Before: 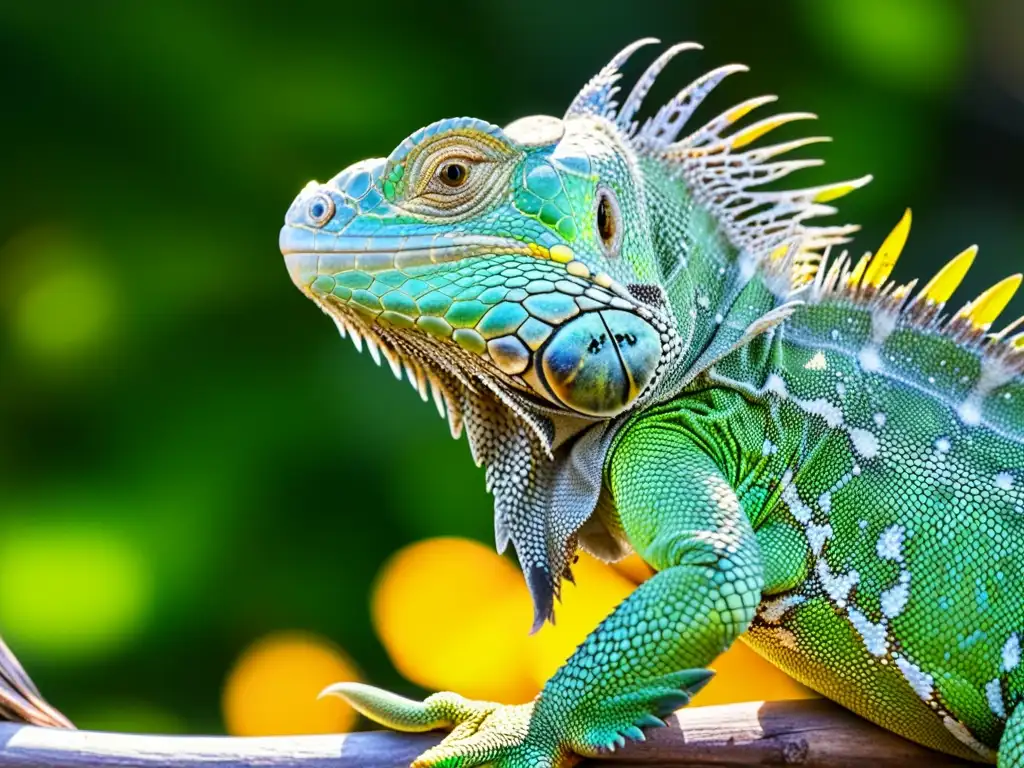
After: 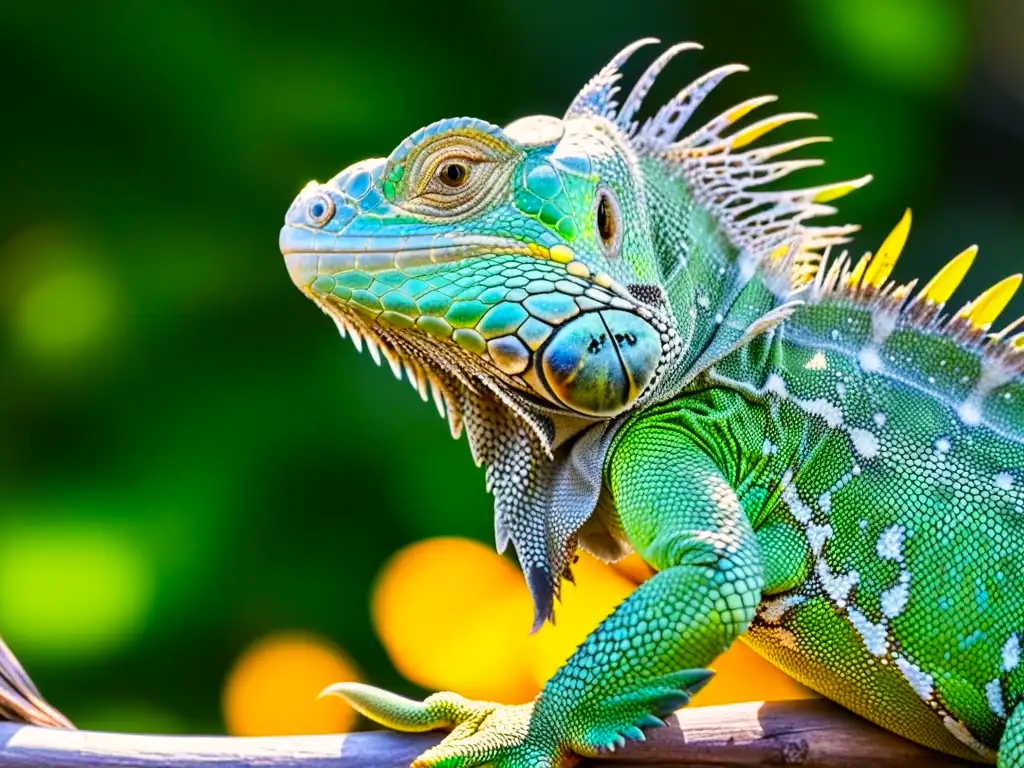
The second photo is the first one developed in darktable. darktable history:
color correction: highlights a* 3.19, highlights b* 2.17, saturation 1.19
